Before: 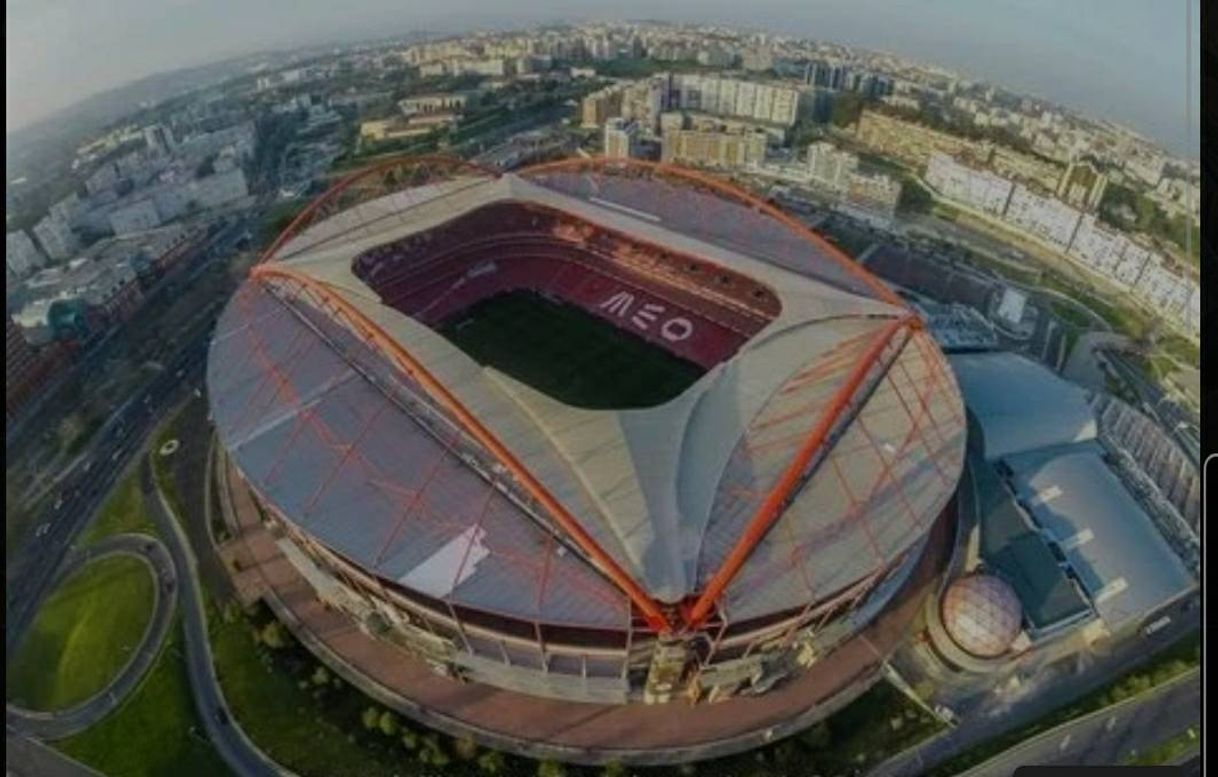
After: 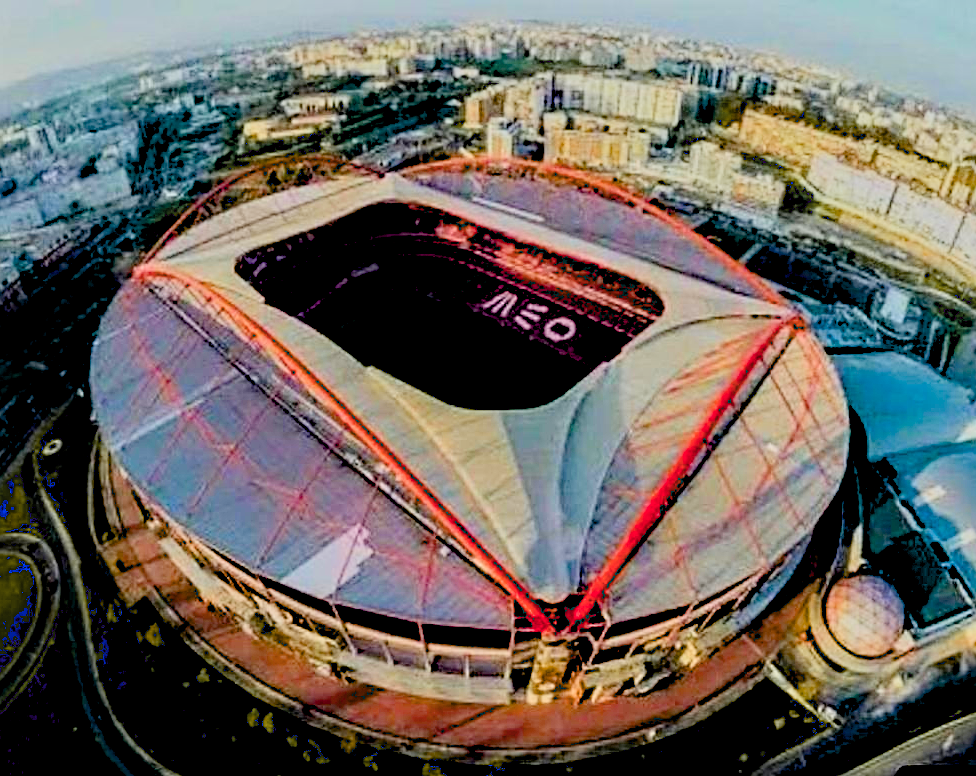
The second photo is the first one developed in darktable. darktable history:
sharpen: on, module defaults
exposure: black level correction 0.031, exposure 0.322 EV, compensate highlight preservation false
haze removal: compatibility mode true
crop and rotate: left 9.615%, right 10.251%
color zones: curves: ch1 [(0.263, 0.53) (0.376, 0.287) (0.487, 0.512) (0.748, 0.547) (1, 0.513)]; ch2 [(0.262, 0.45) (0.751, 0.477)]
tone equalizer: -7 EV 0.156 EV, -6 EV 0.618 EV, -5 EV 1.13 EV, -4 EV 1.3 EV, -3 EV 1.15 EV, -2 EV 0.6 EV, -1 EV 0.166 EV, edges refinement/feathering 500, mask exposure compensation -1.57 EV, preserve details guided filter
filmic rgb: black relative exposure -7.96 EV, white relative exposure 3.95 EV, hardness 4.23, color science v6 (2022)
